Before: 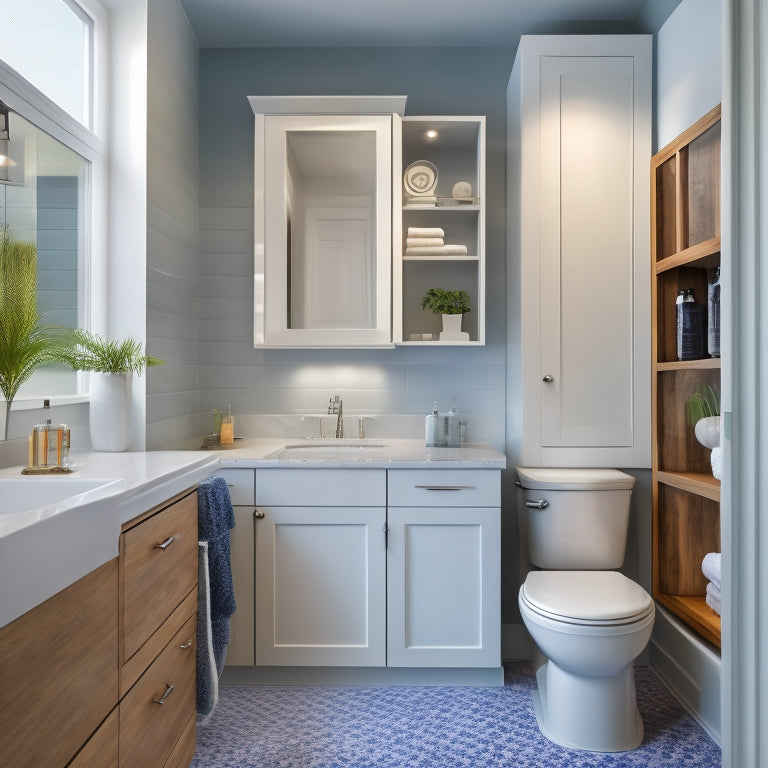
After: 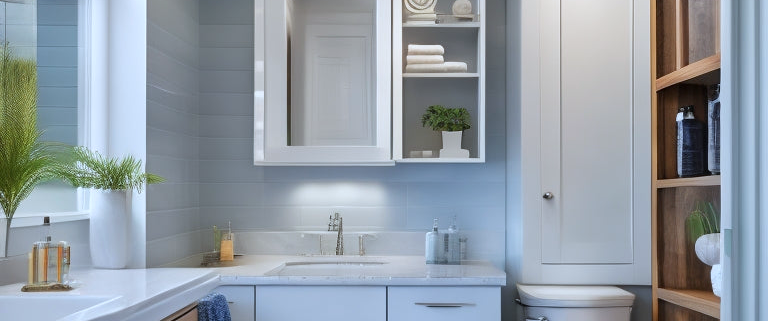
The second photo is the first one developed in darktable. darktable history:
color calibration: x 0.37, y 0.382, temperature 4313.32 K
crop and rotate: top 23.84%, bottom 34.294%
